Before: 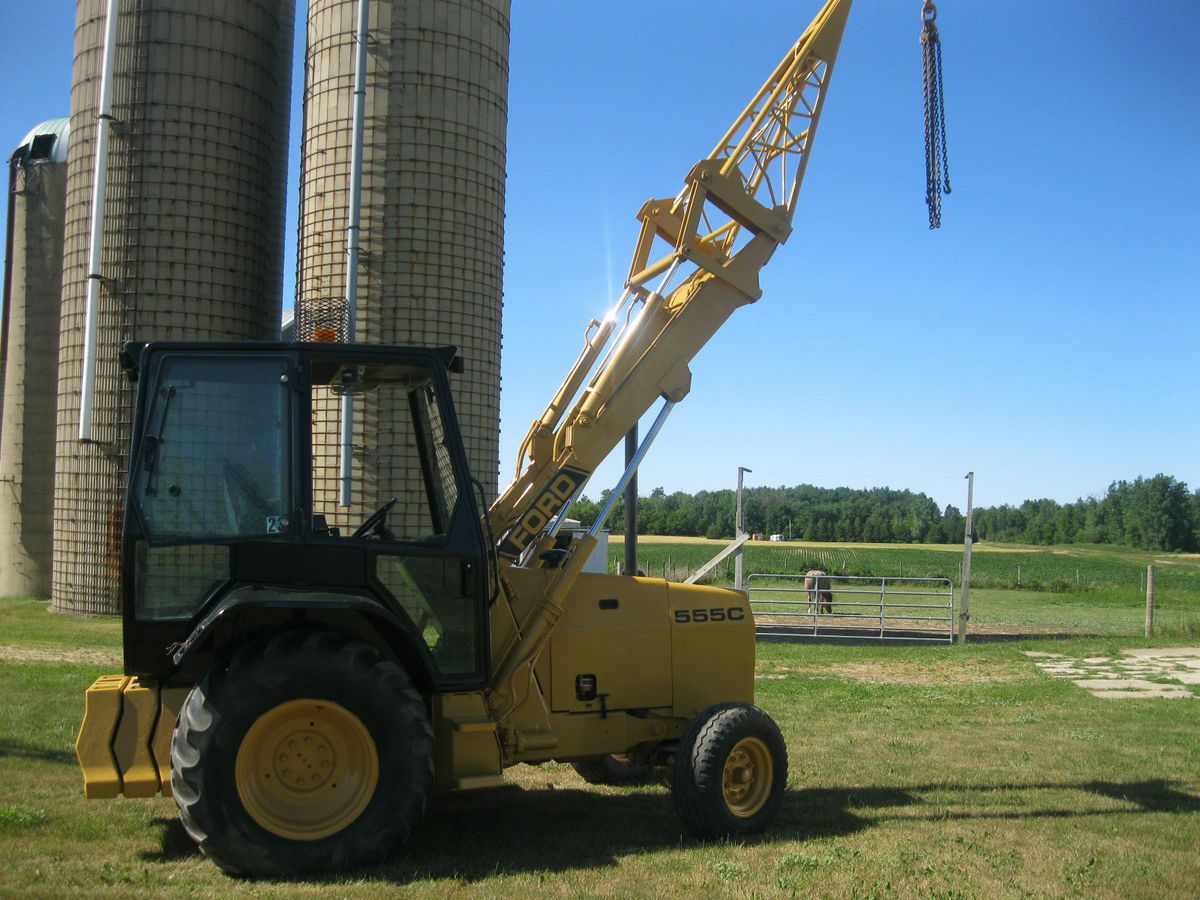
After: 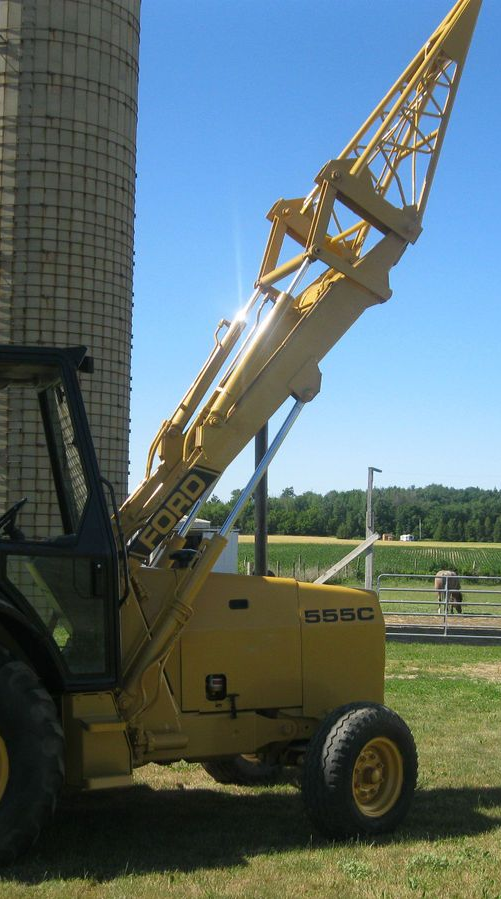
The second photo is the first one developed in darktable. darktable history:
crop: left 30.905%, right 27.339%
